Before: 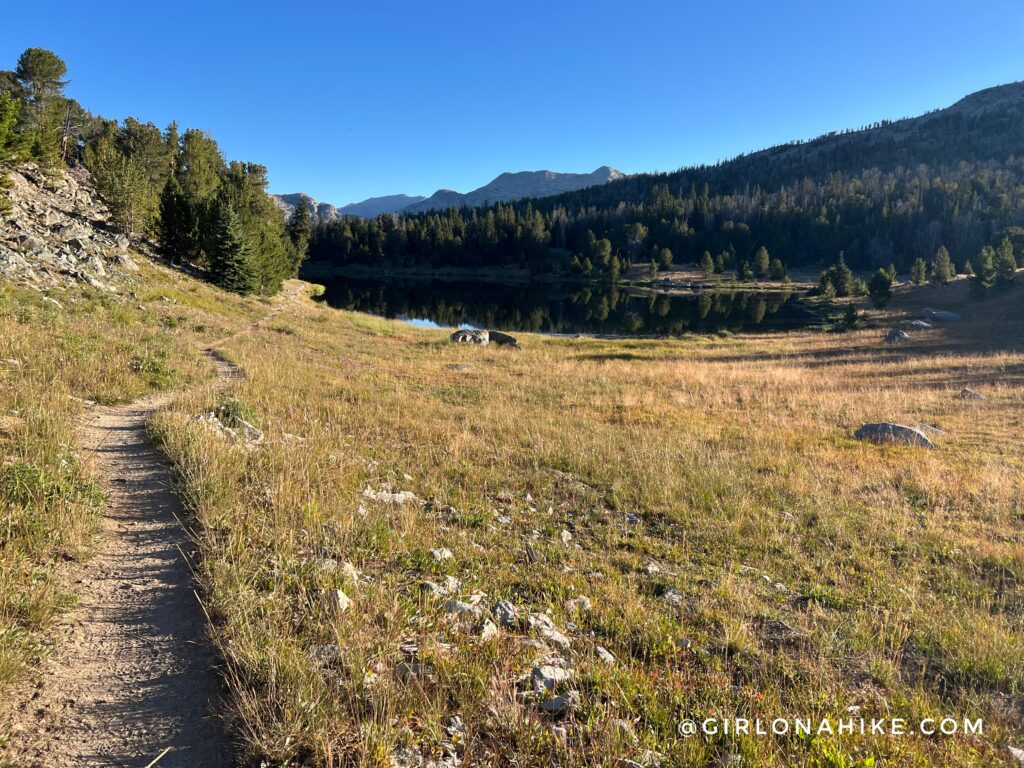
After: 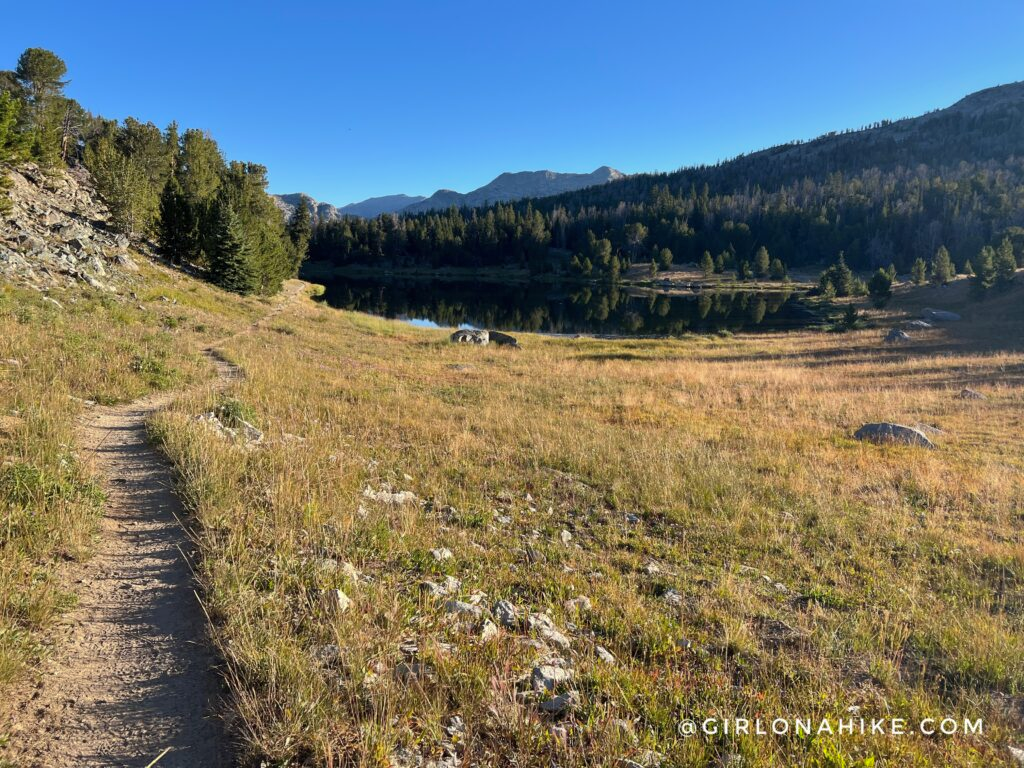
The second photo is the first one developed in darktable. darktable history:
shadows and highlights: shadows 29.9
